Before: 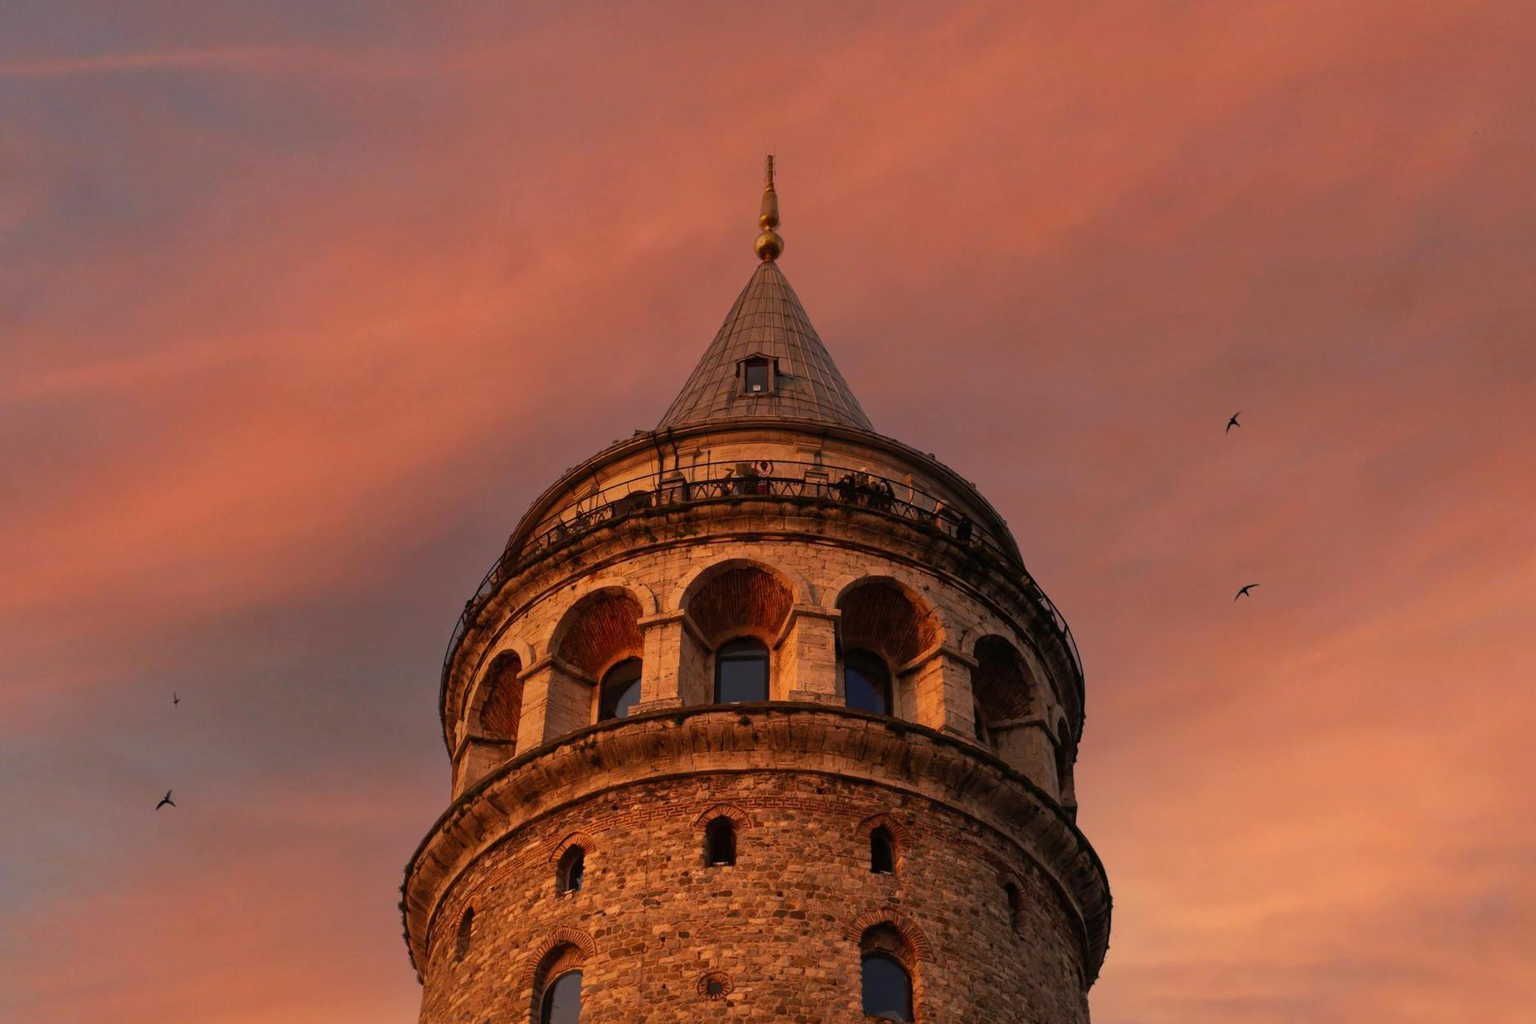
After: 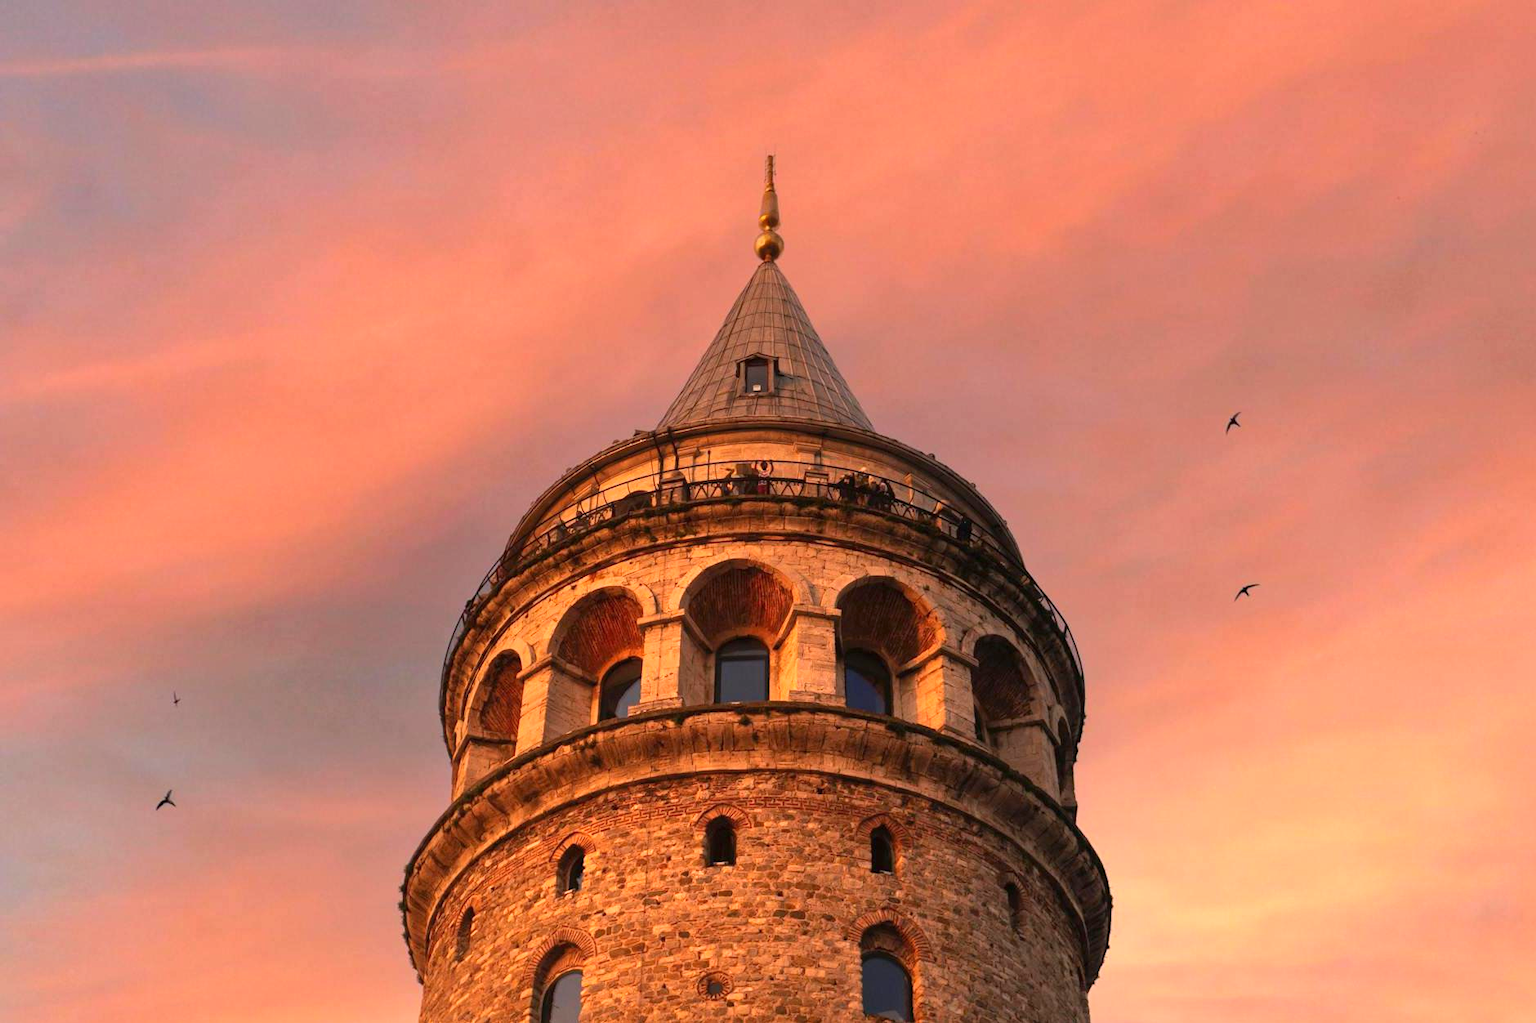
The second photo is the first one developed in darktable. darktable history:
levels: levels [0, 0.498, 1]
exposure: black level correction 0, exposure 1.001 EV, compensate highlight preservation false
